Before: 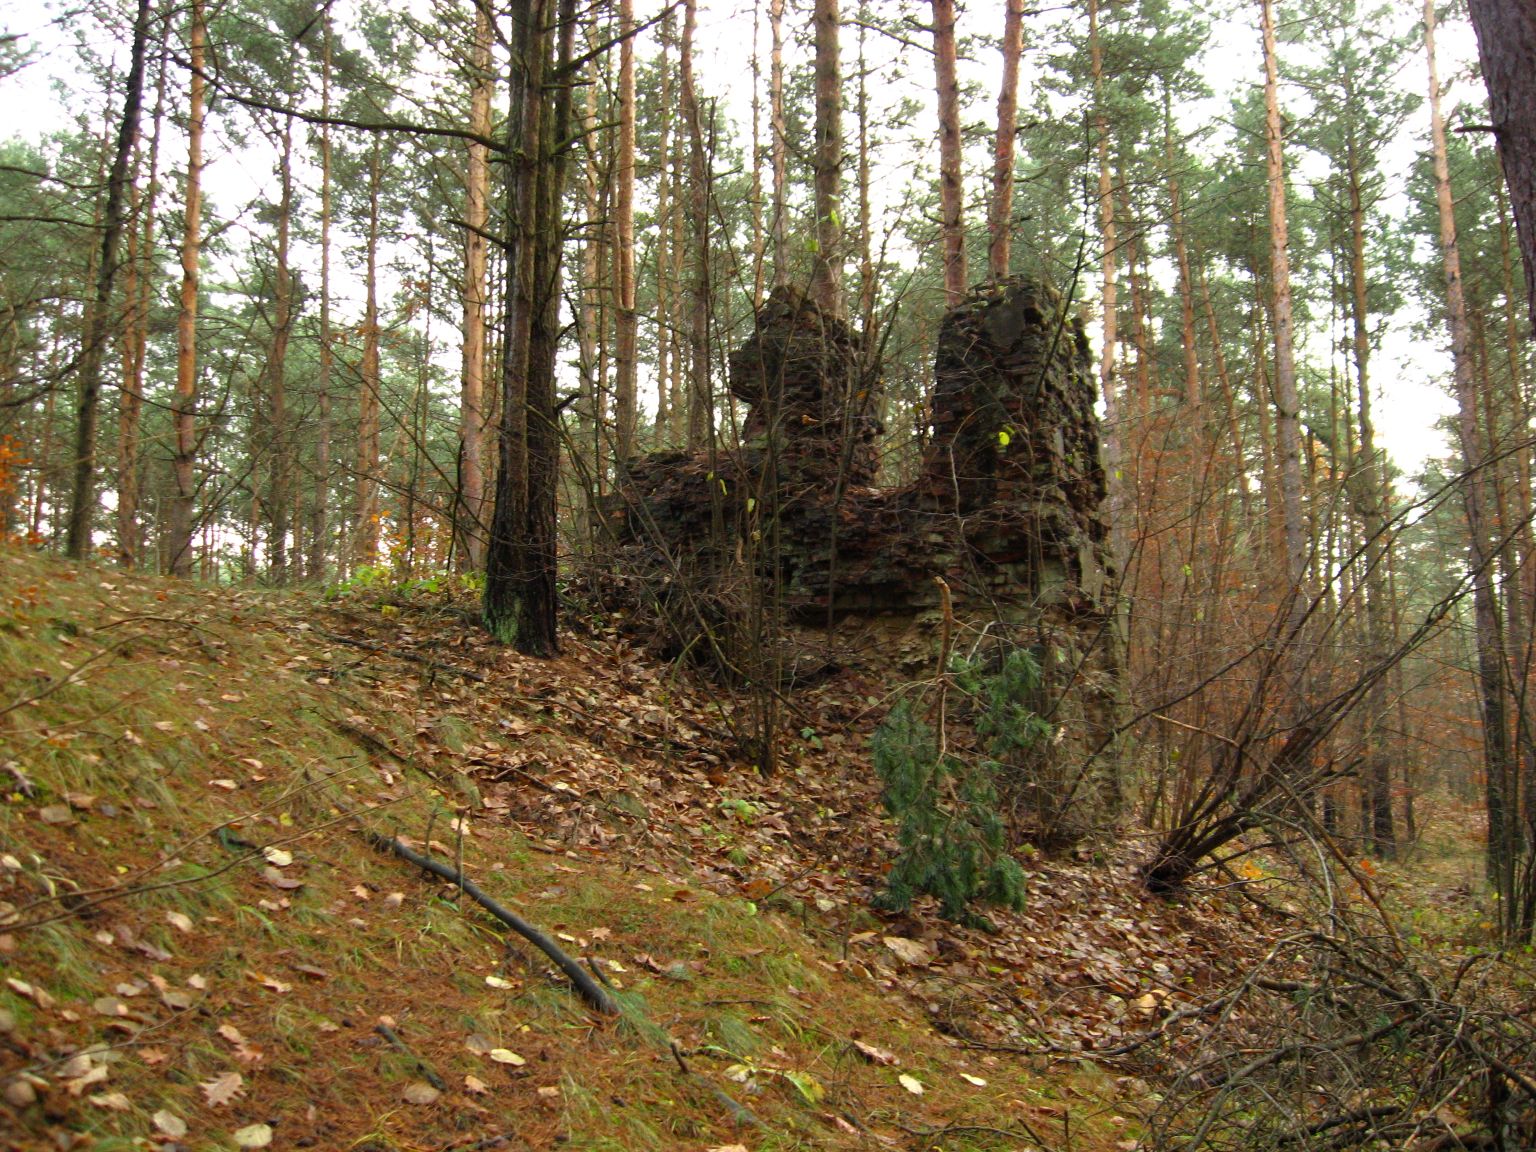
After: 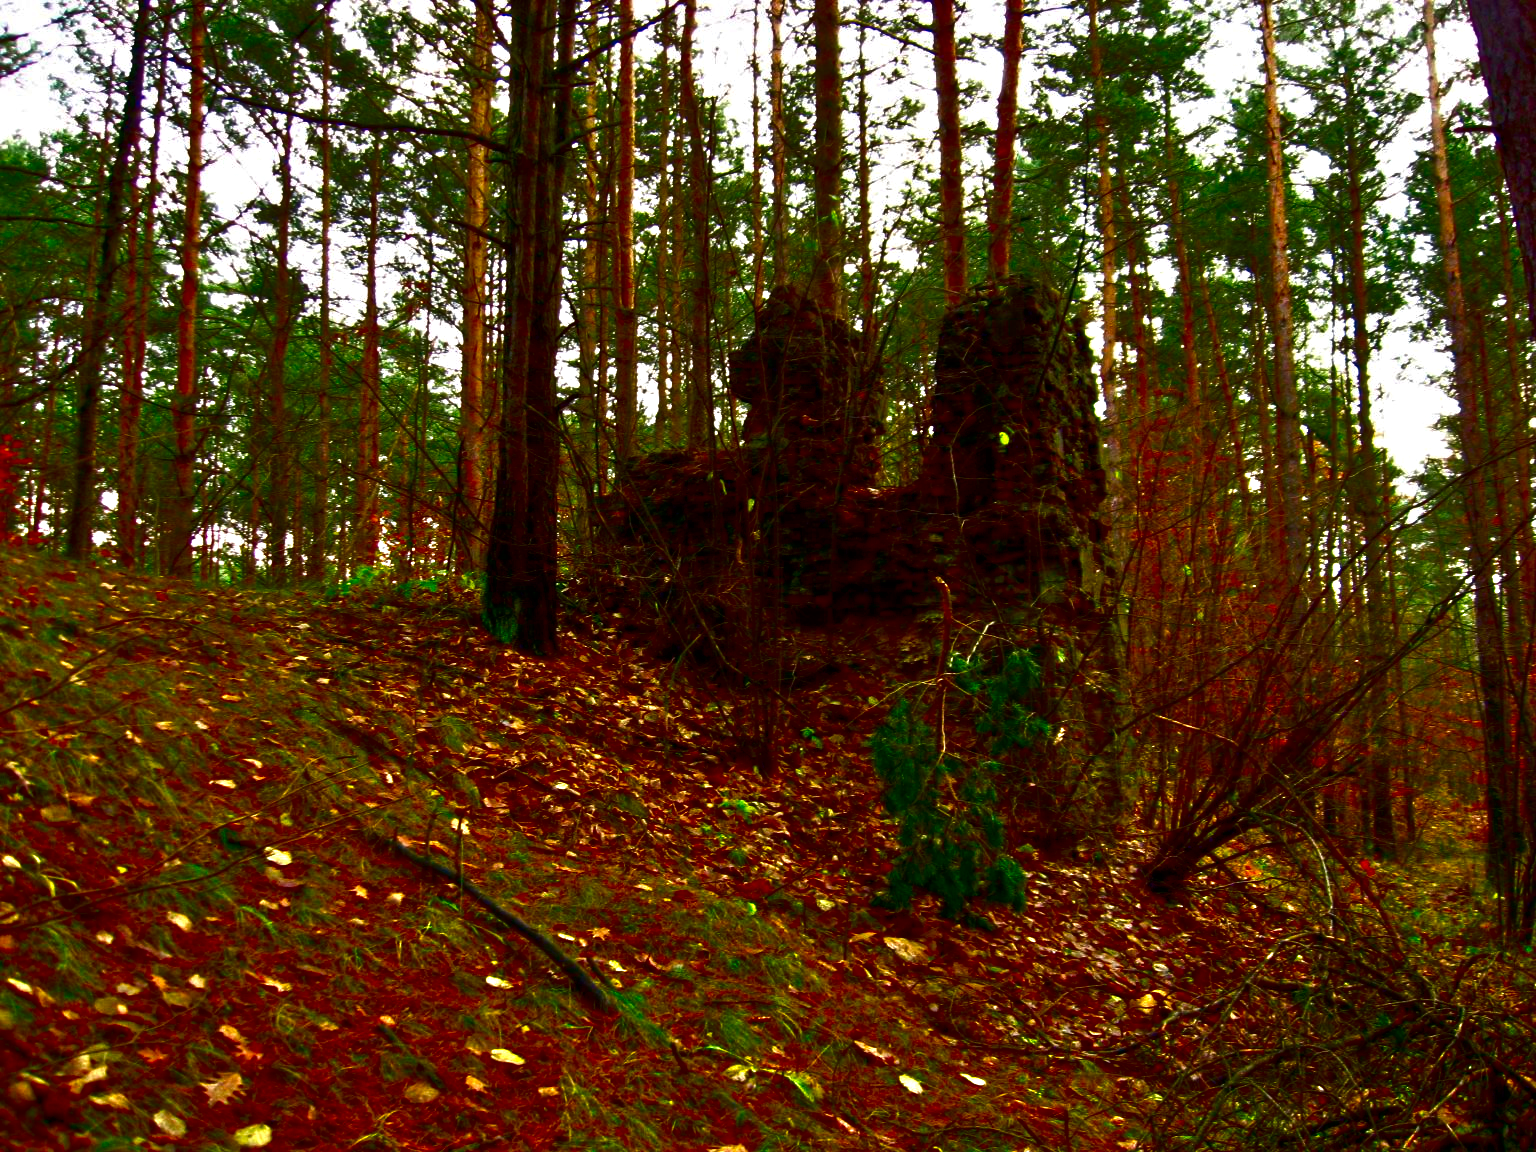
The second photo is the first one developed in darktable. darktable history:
contrast brightness saturation: brightness -1, saturation 1
tone equalizer: -7 EV 0.15 EV, -6 EV 0.6 EV, -5 EV 1.15 EV, -4 EV 1.33 EV, -3 EV 1.15 EV, -2 EV 0.6 EV, -1 EV 0.15 EV, mask exposure compensation -0.5 EV
